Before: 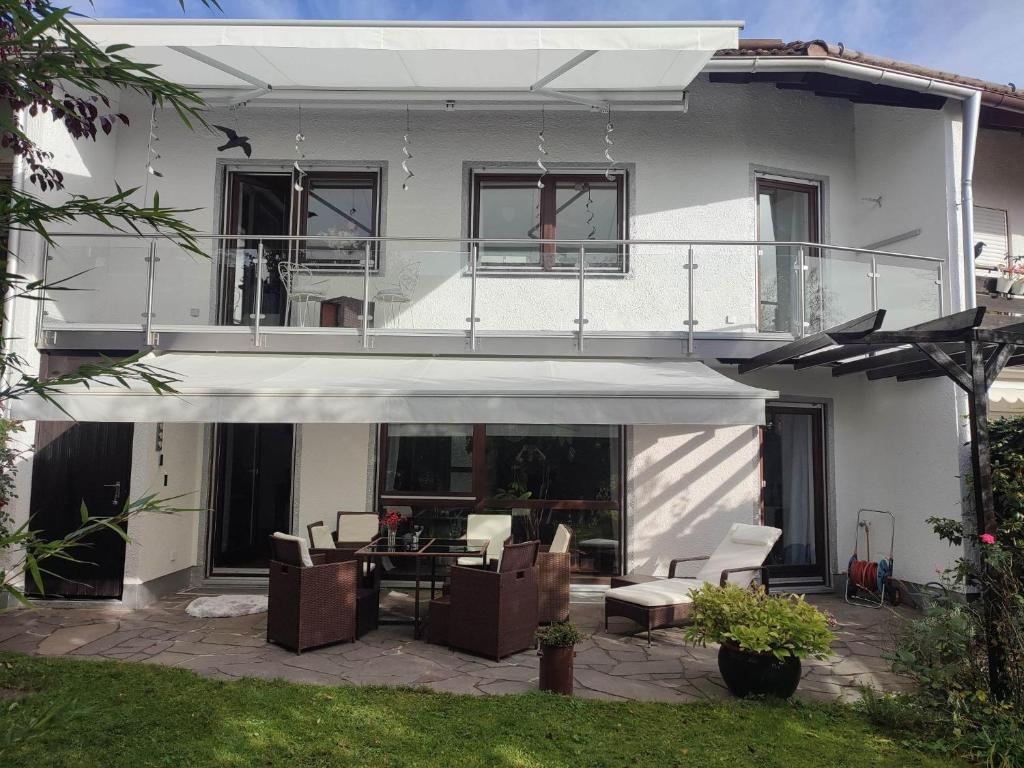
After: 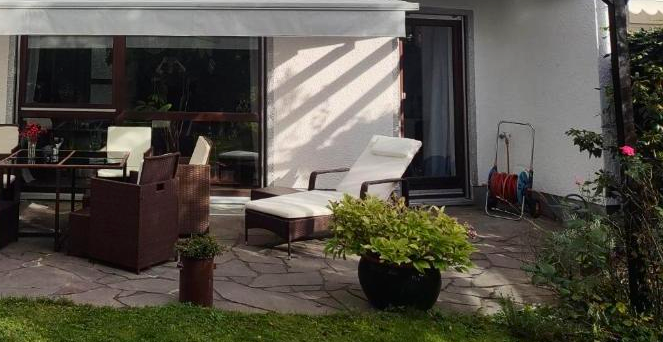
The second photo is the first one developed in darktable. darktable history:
crop and rotate: left 35.158%, top 50.525%, bottom 4.829%
contrast brightness saturation: contrast 0.151, brightness -0.012, saturation 0.098
